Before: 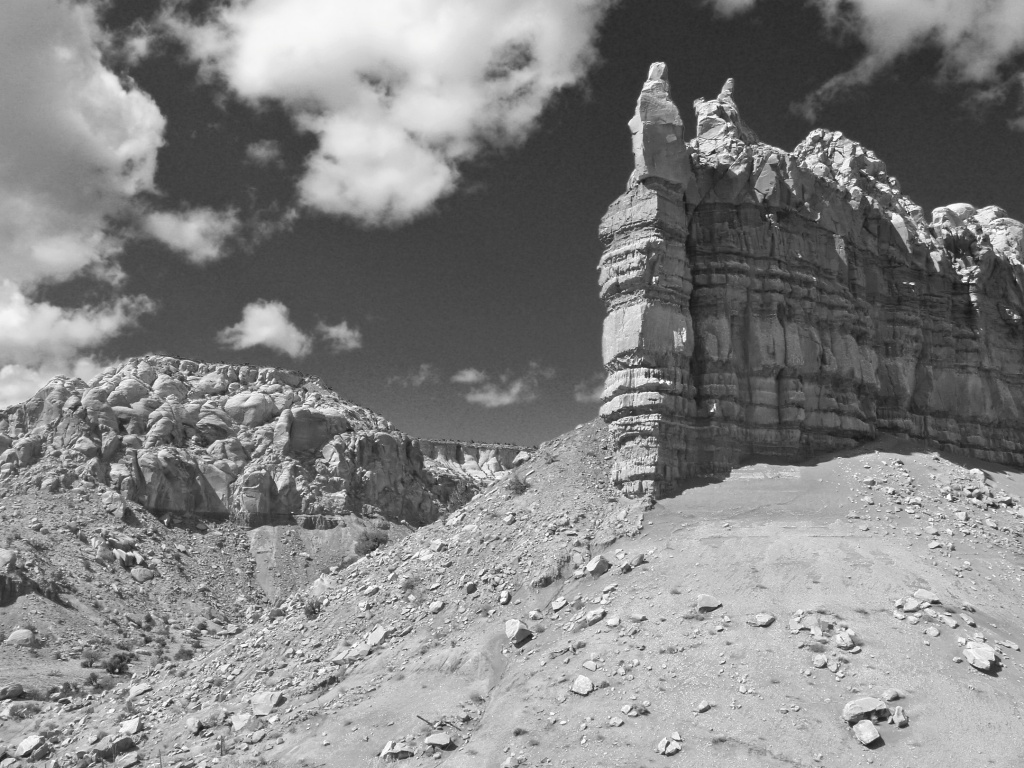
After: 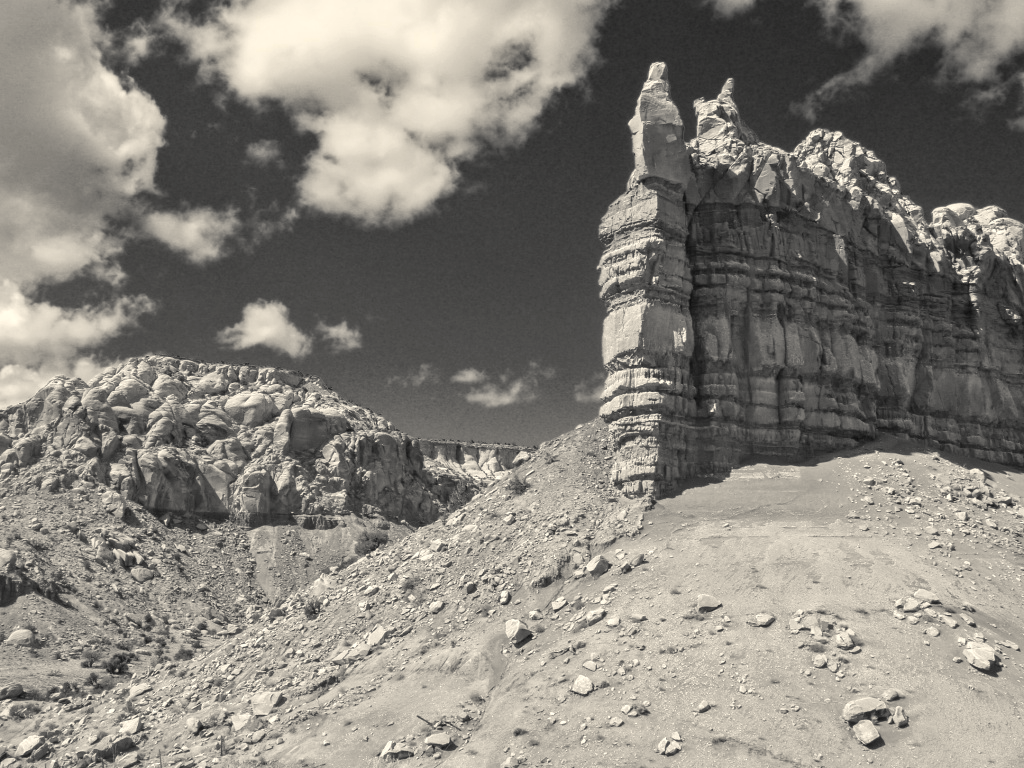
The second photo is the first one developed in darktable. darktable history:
local contrast: on, module defaults
color balance rgb: highlights gain › chroma 3.059%, highlights gain › hue 78.67°, linear chroma grading › global chroma 7.708%, perceptual saturation grading › global saturation 30.484%
